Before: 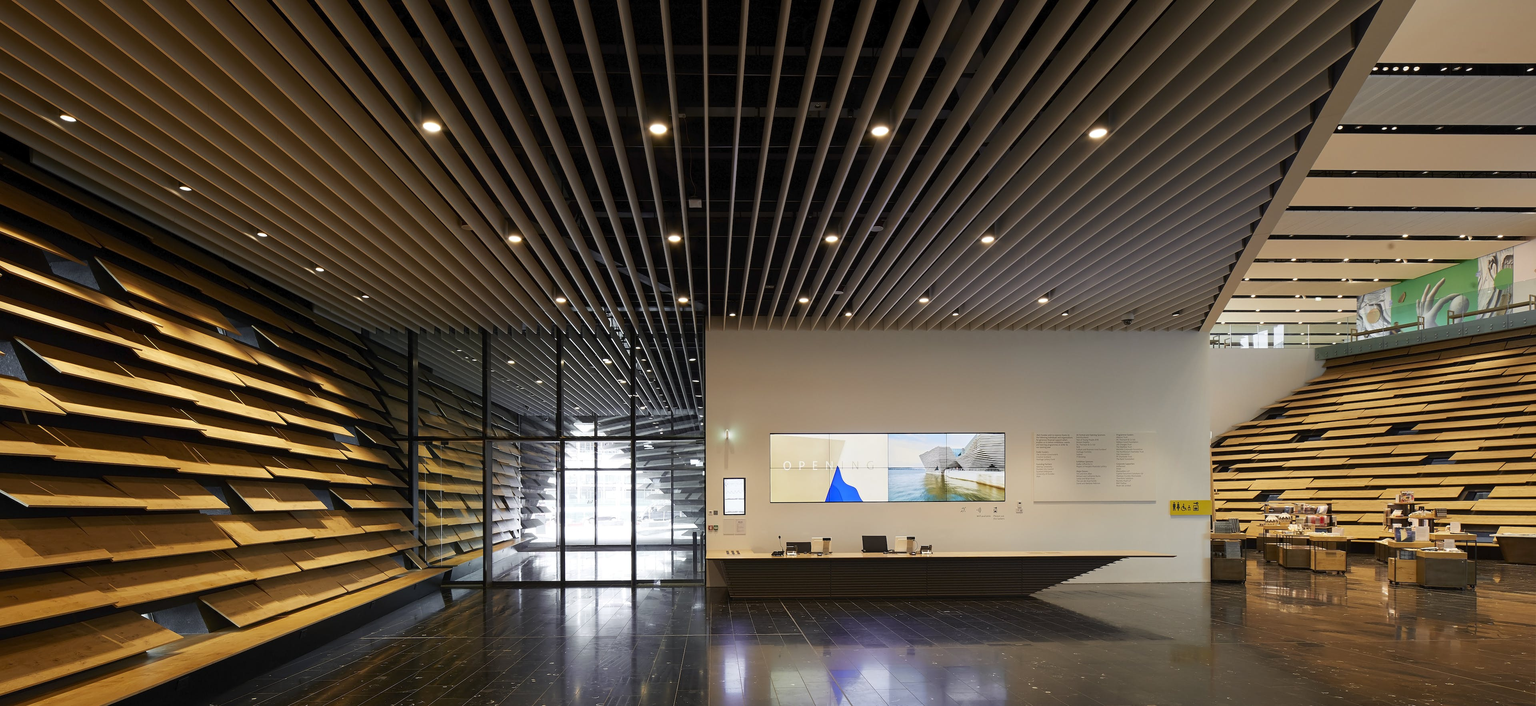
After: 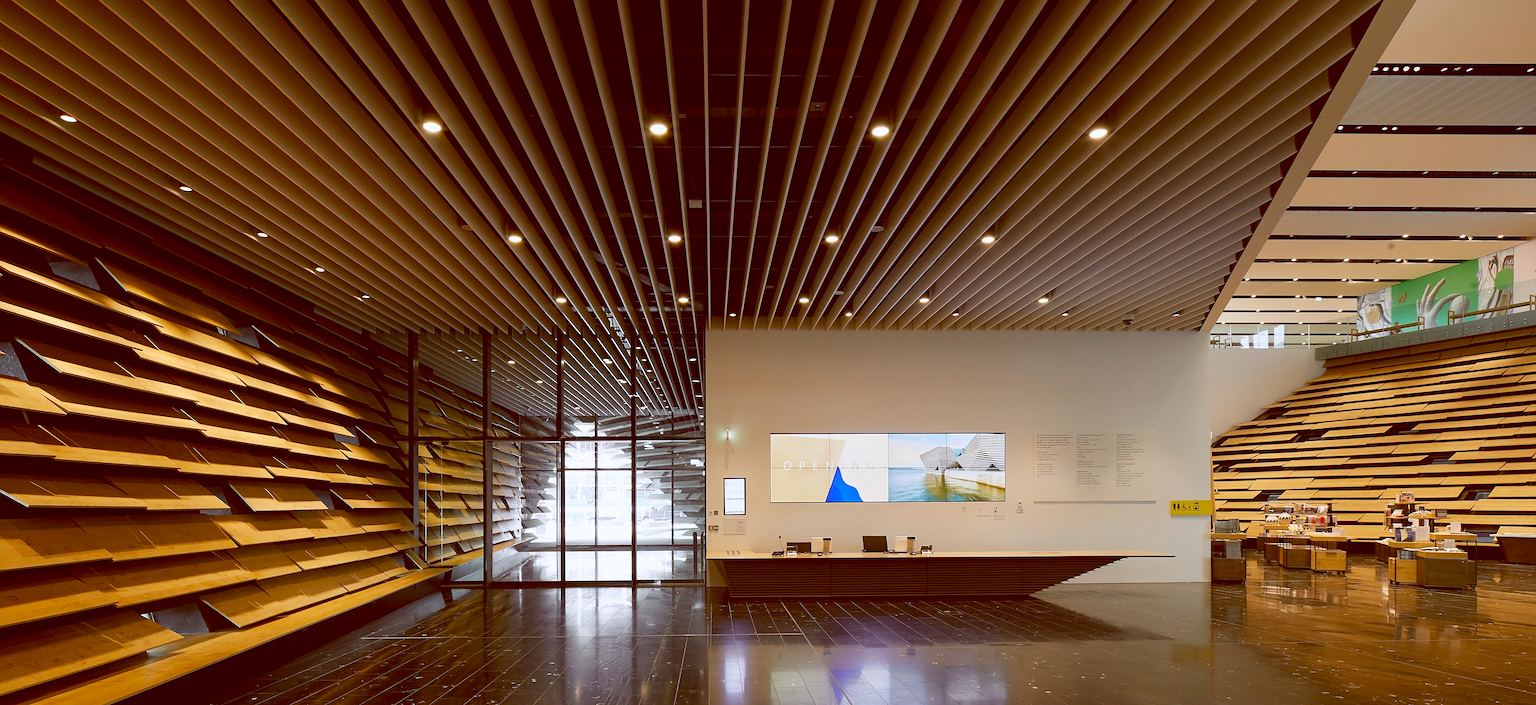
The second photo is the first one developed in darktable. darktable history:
sharpen: radius 1.559, amount 0.373, threshold 1.271
color balance: lift [1, 1.011, 0.999, 0.989], gamma [1.109, 1.045, 1.039, 0.955], gain [0.917, 0.936, 0.952, 1.064], contrast 2.32%, contrast fulcrum 19%, output saturation 101%
